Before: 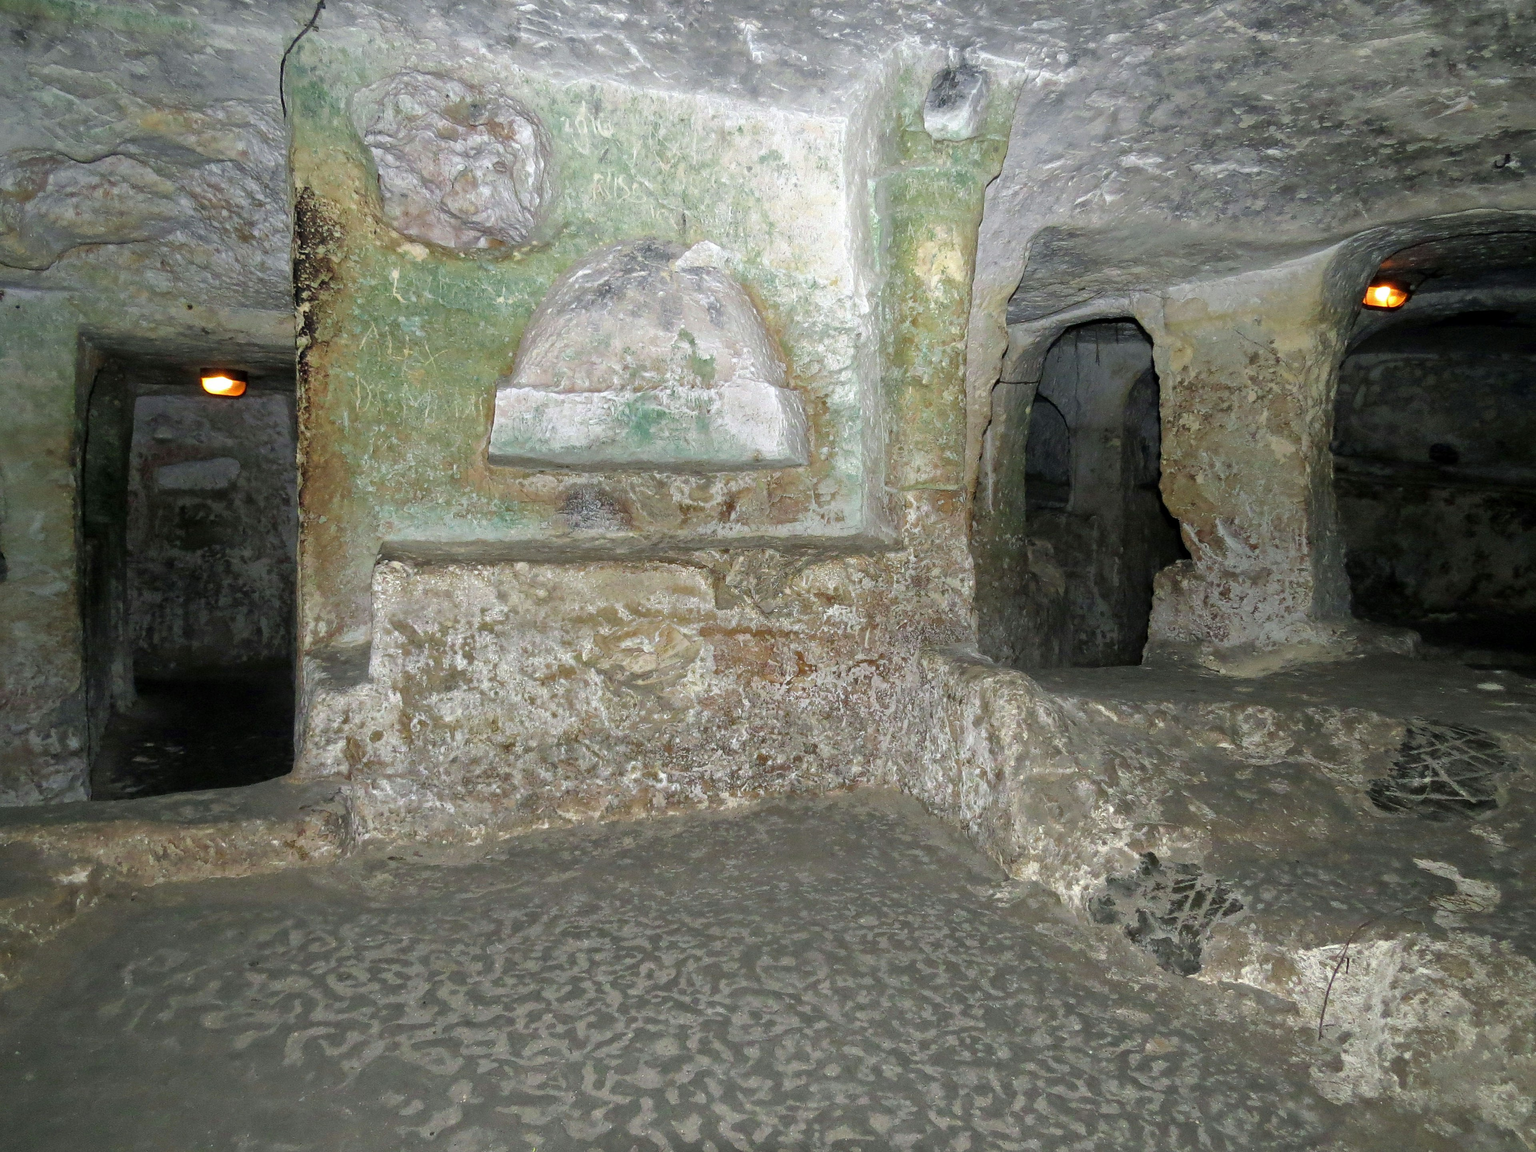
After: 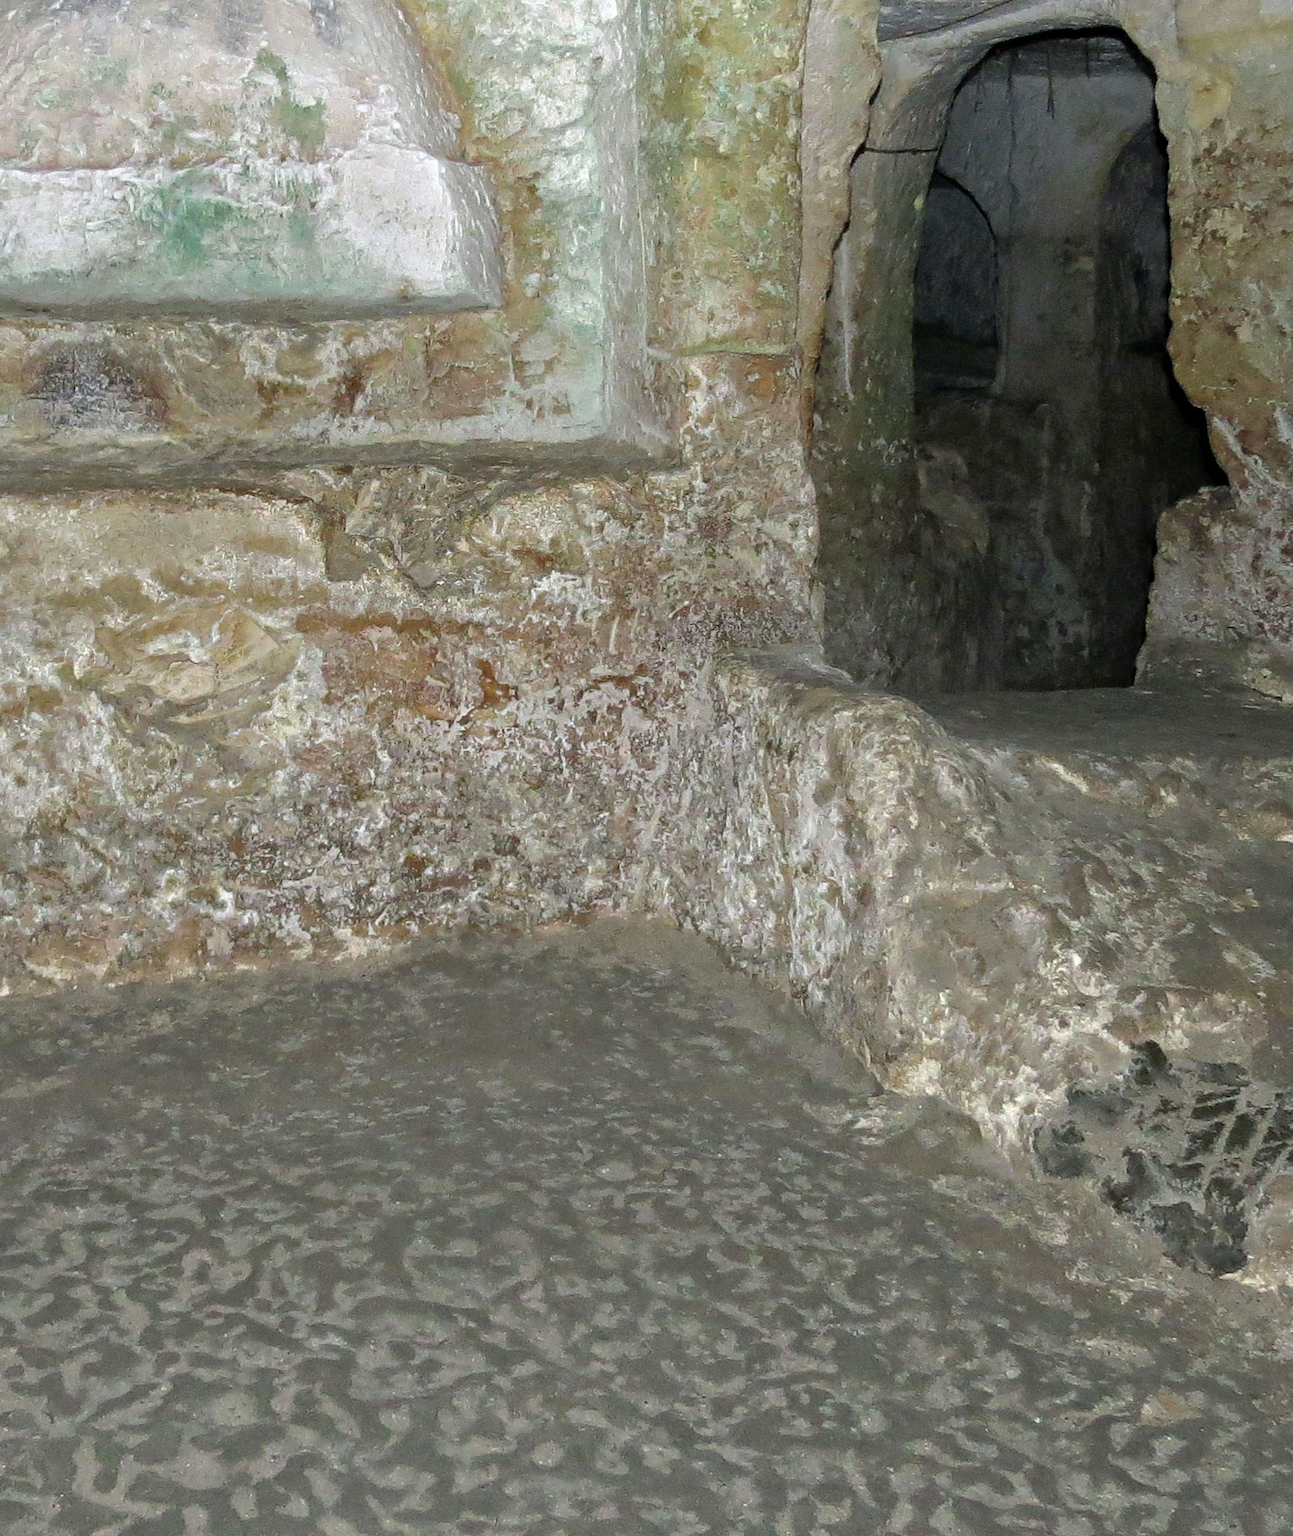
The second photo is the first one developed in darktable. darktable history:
crop: left 35.405%, top 26.329%, right 20.175%, bottom 3.357%
